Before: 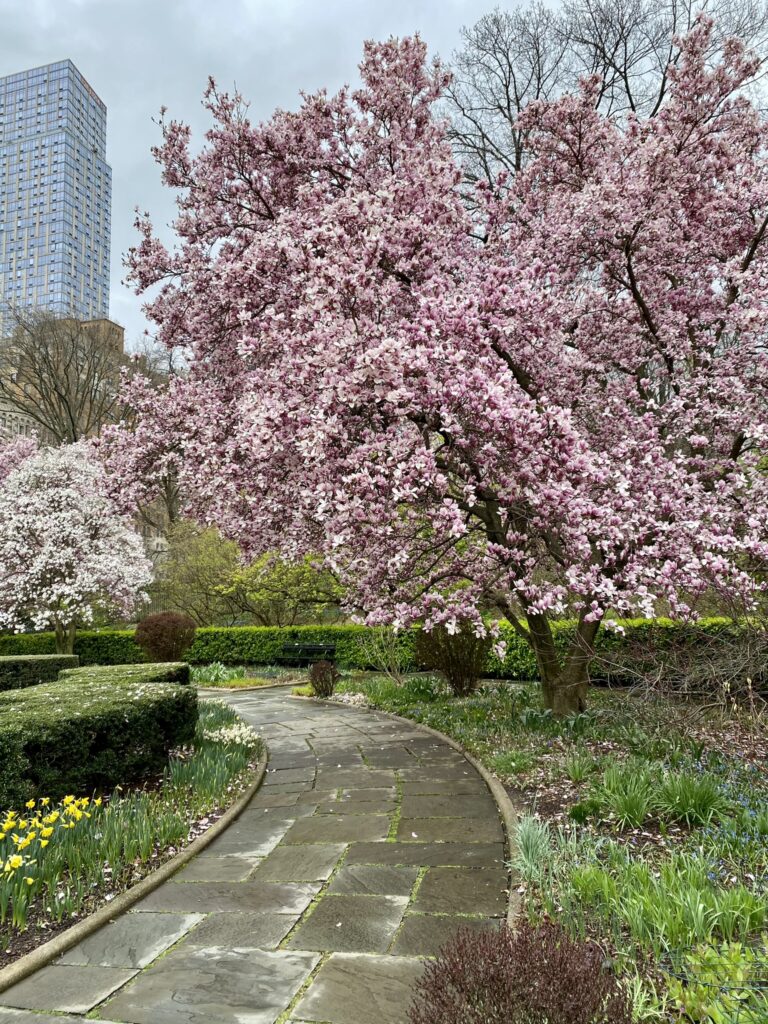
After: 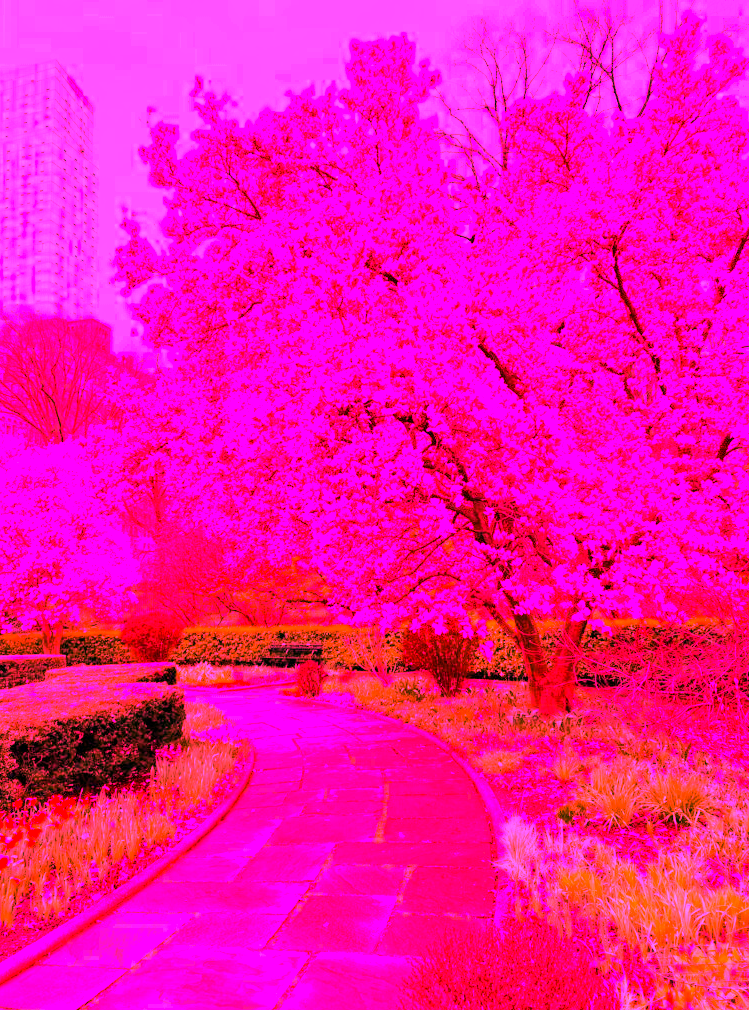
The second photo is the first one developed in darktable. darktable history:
crop and rotate: left 1.774%, right 0.633%, bottom 1.28%
white balance: red 4.26, blue 1.802
